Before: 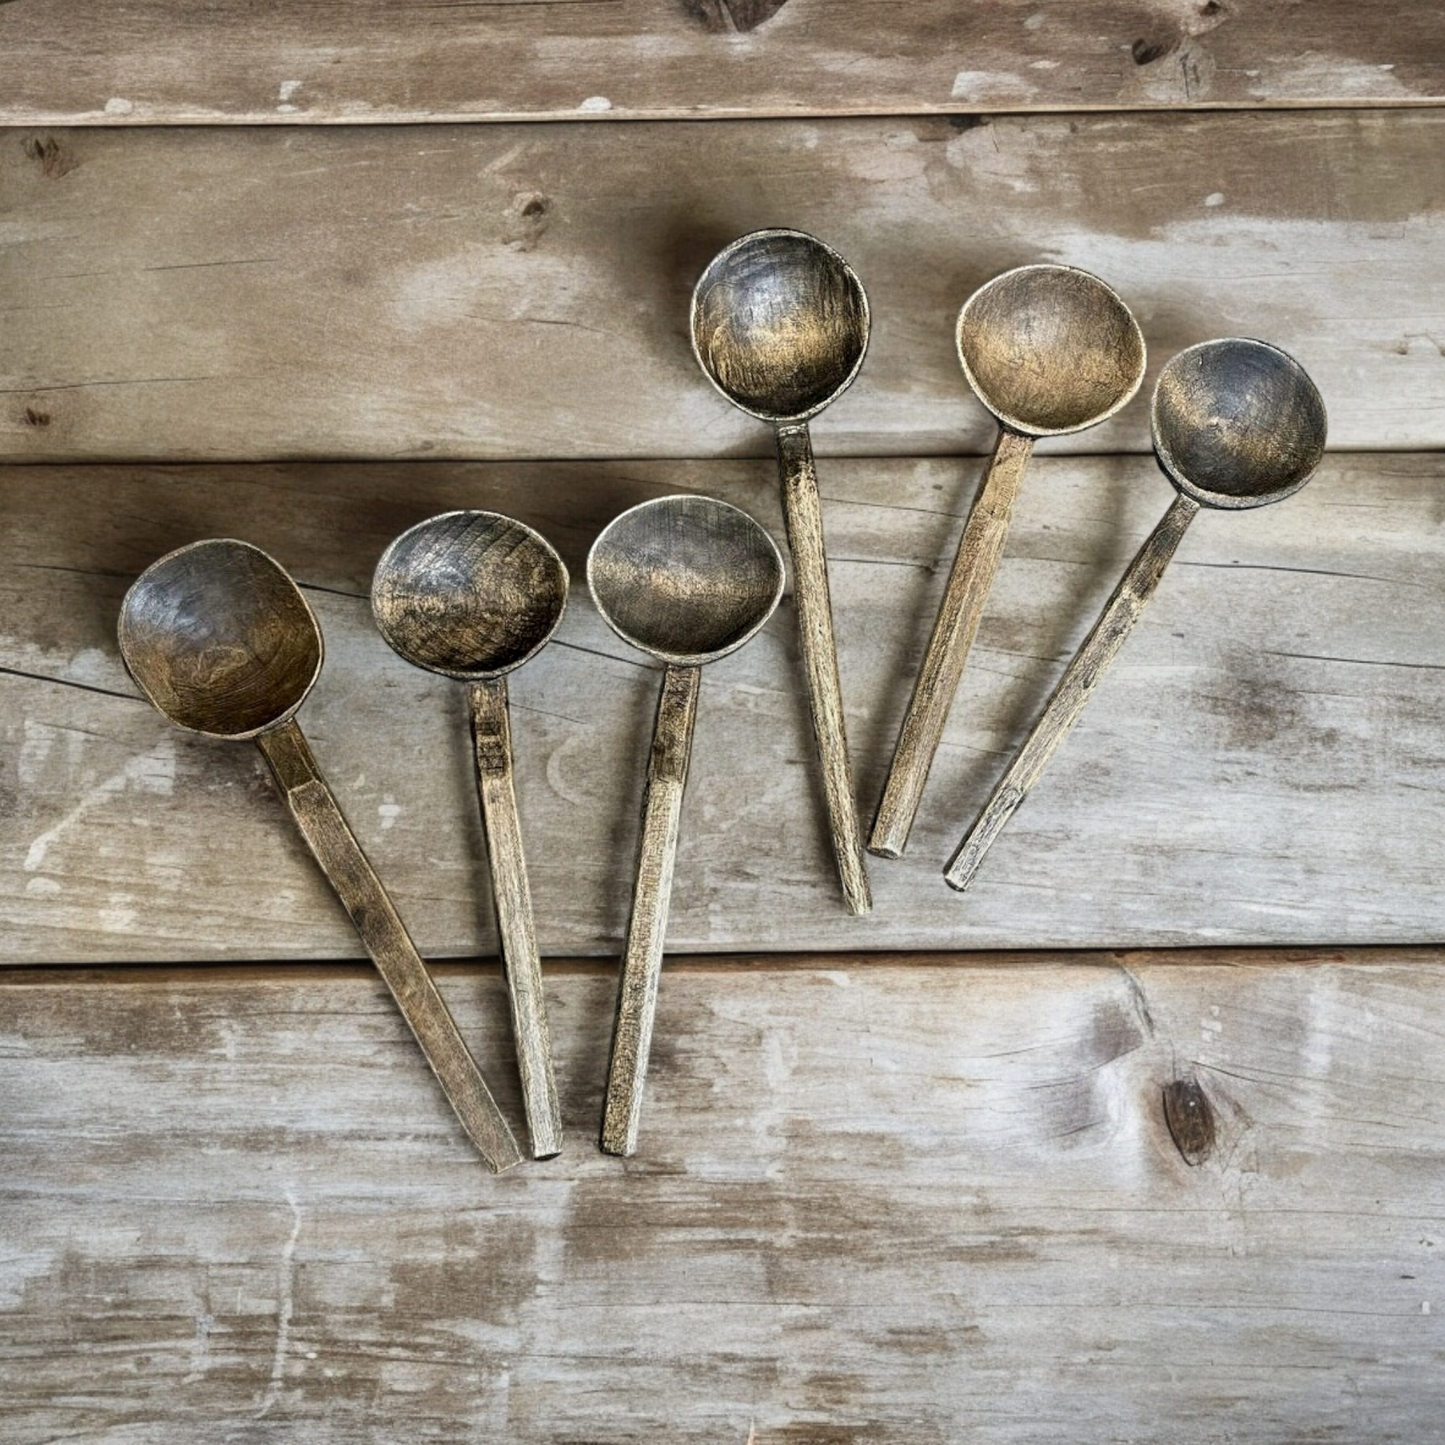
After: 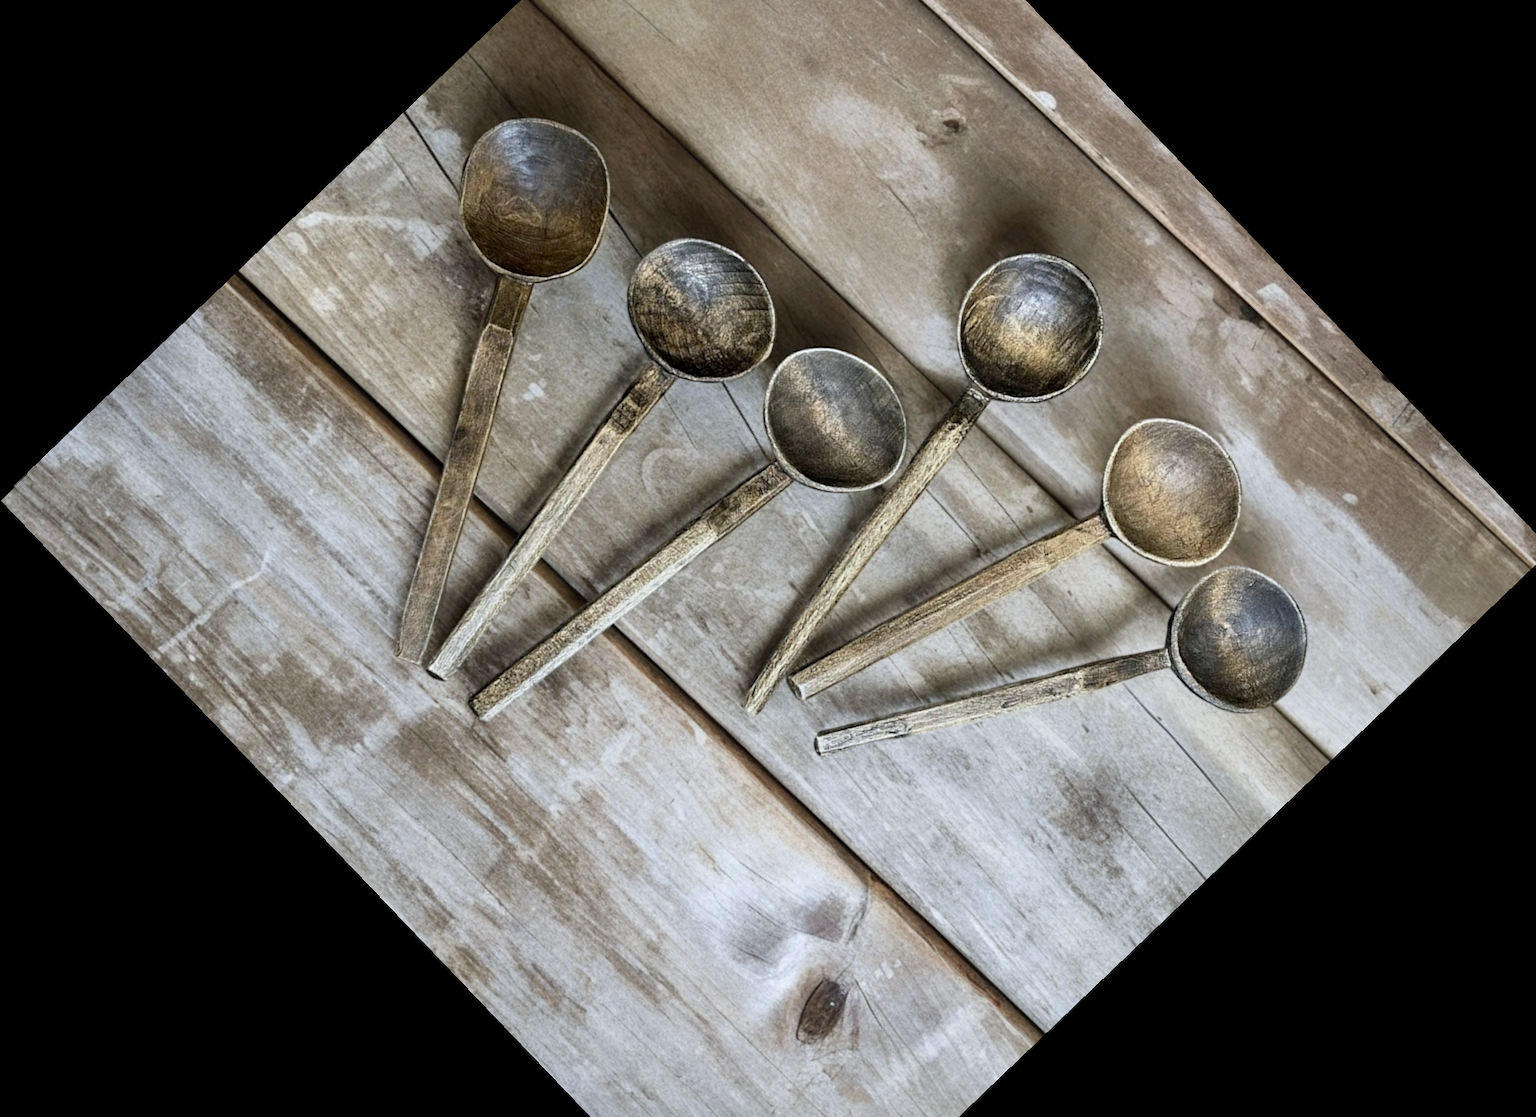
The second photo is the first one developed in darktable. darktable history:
rotate and perspective: rotation -2.12°, lens shift (vertical) 0.009, lens shift (horizontal) -0.008, automatic cropping original format, crop left 0.036, crop right 0.964, crop top 0.05, crop bottom 0.959
white balance: red 0.974, blue 1.044
crop and rotate: angle -46.26°, top 16.234%, right 0.912%, bottom 11.704%
